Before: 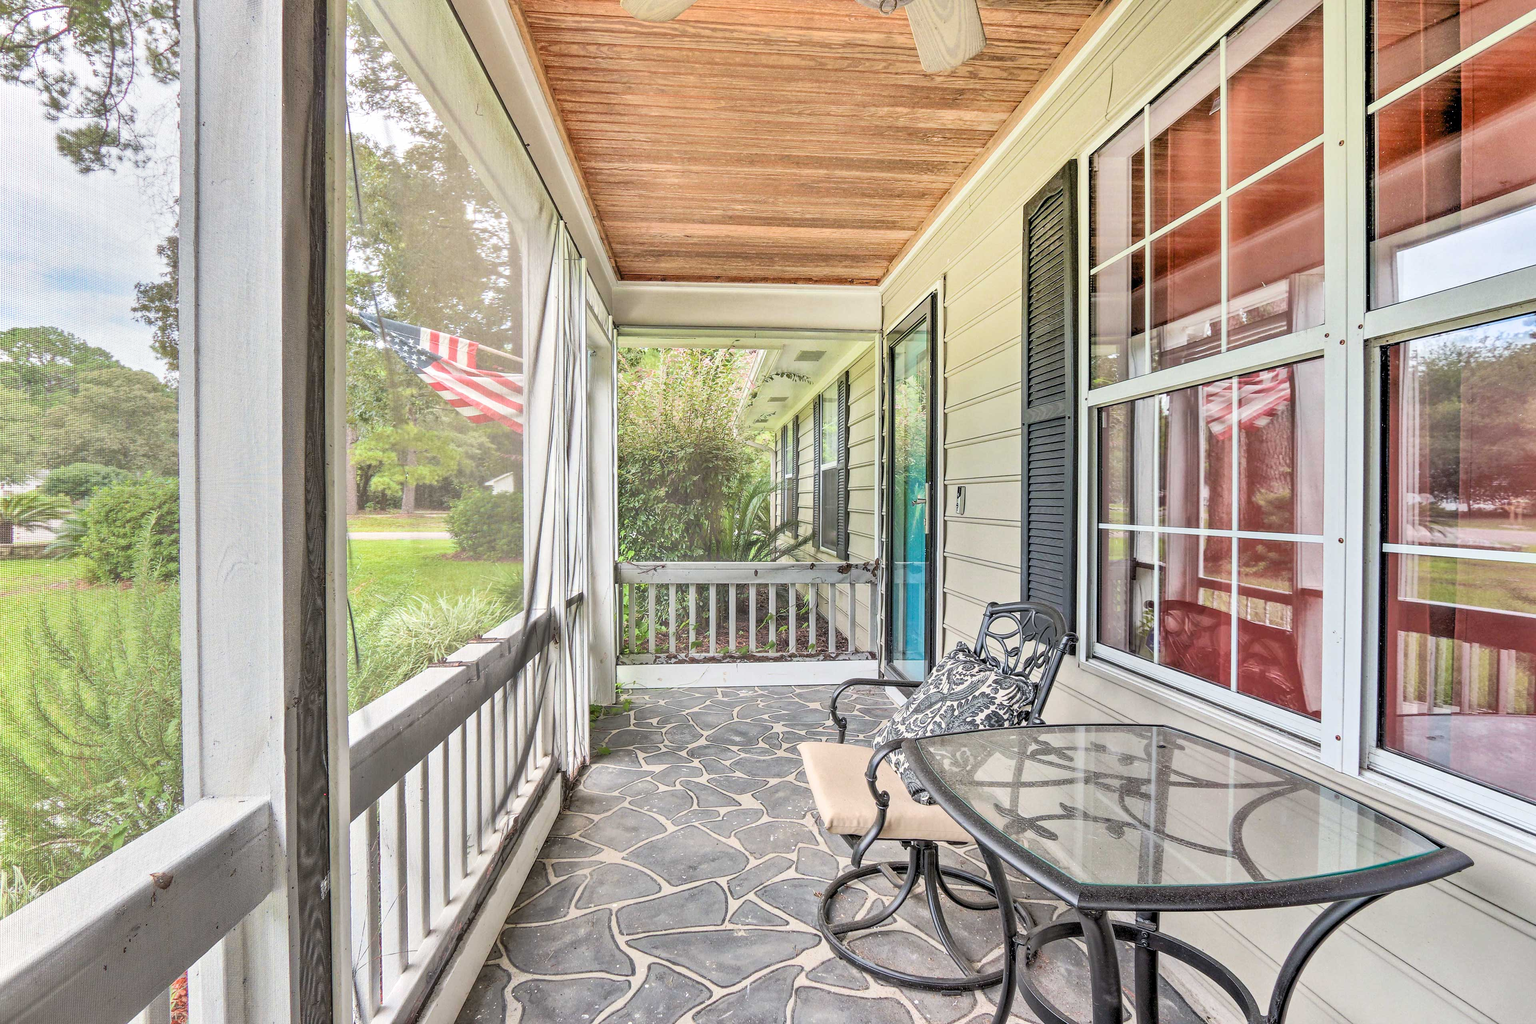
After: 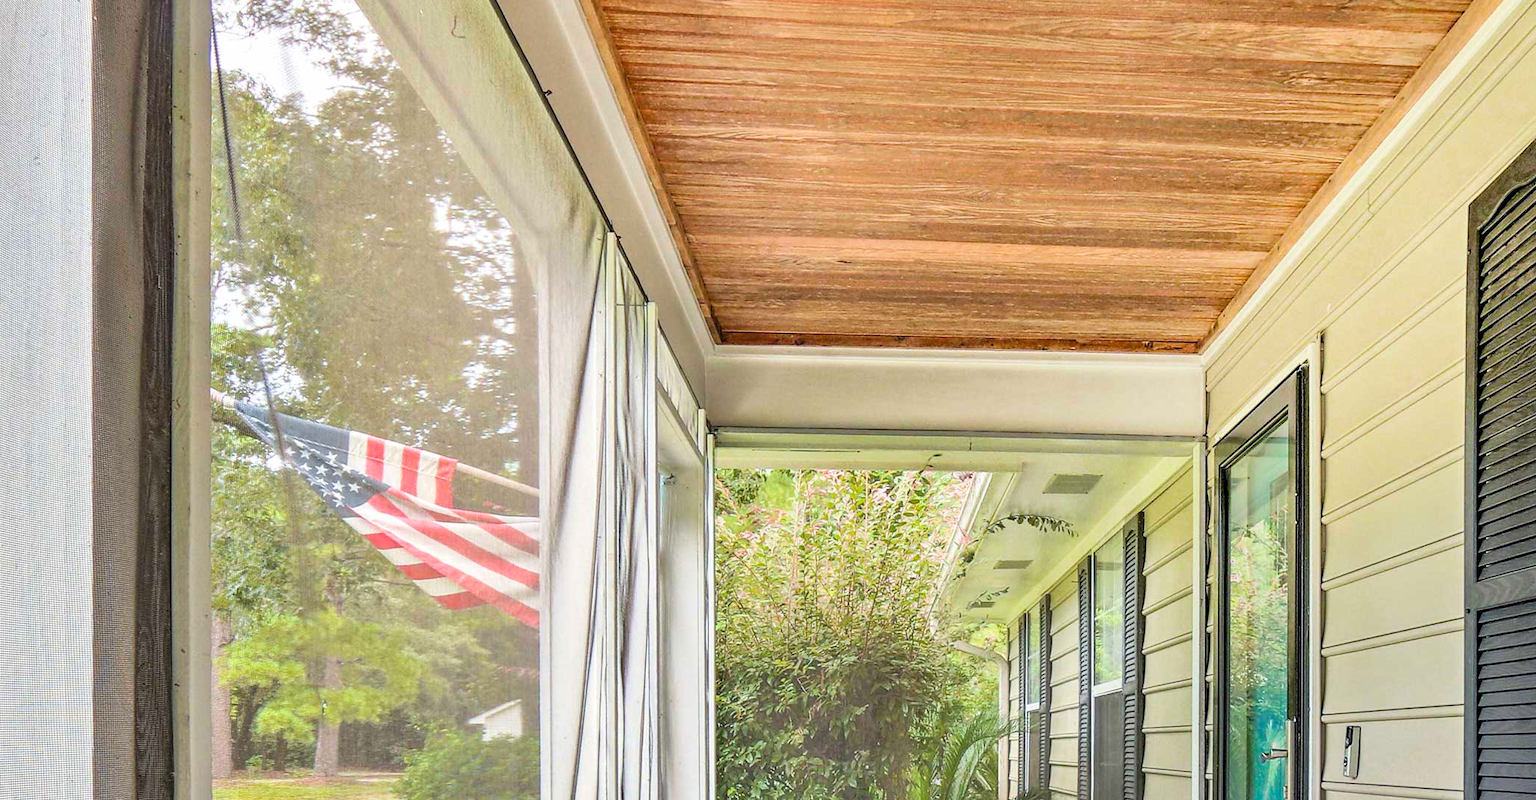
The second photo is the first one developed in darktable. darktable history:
crop: left 15.15%, top 9.315%, right 30.96%, bottom 48.554%
color balance rgb: power › hue 173.1°, perceptual saturation grading › global saturation 25.049%
